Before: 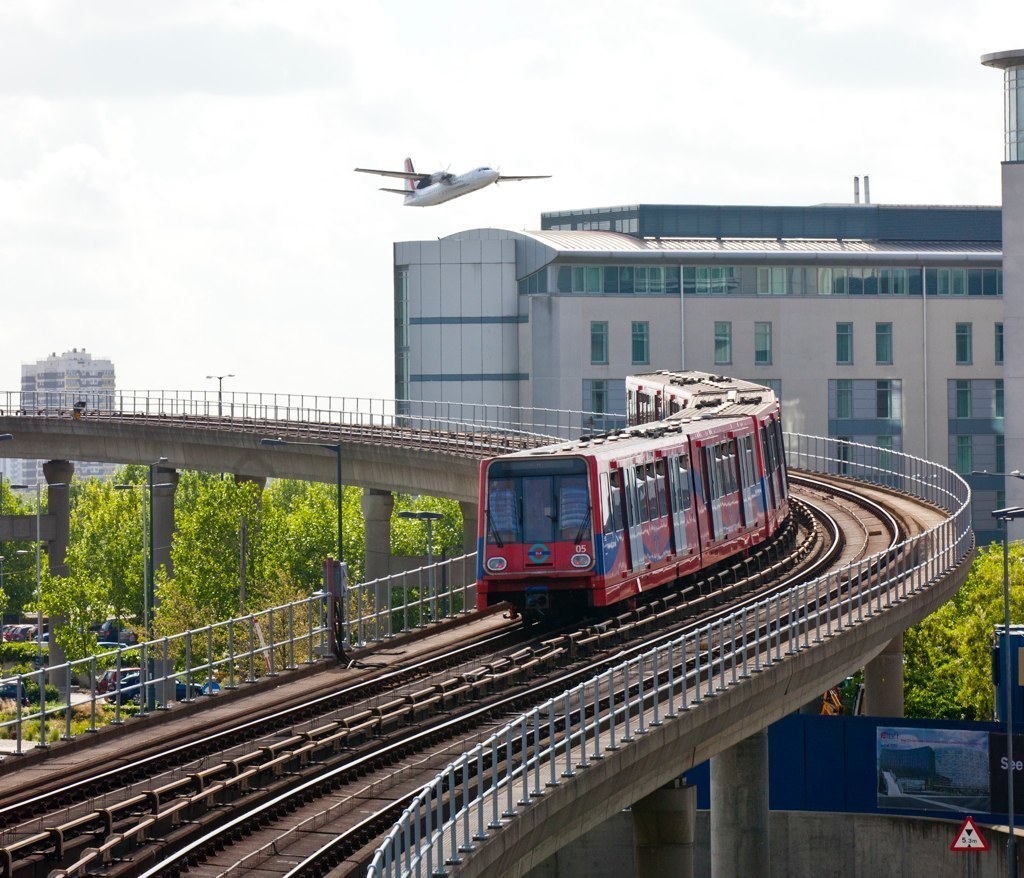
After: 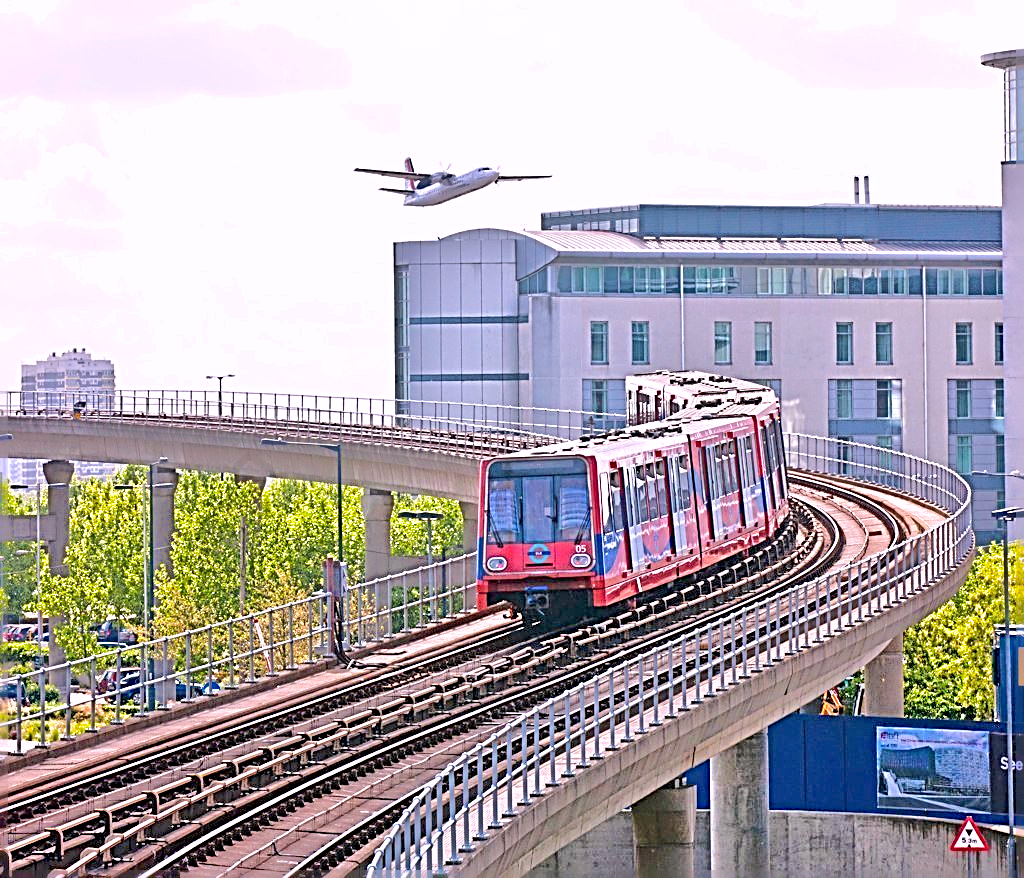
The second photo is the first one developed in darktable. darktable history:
sharpen: radius 3.158, amount 1.731
shadows and highlights: on, module defaults
tone equalizer: -8 EV 2 EV, -7 EV 2 EV, -6 EV 2 EV, -5 EV 2 EV, -4 EV 2 EV, -3 EV 1.5 EV, -2 EV 1 EV, -1 EV 0.5 EV
white balance: red 1.066, blue 1.119
rgb curve: curves: ch0 [(0, 0) (0.284, 0.292) (0.505, 0.644) (1, 1)], compensate middle gray true
